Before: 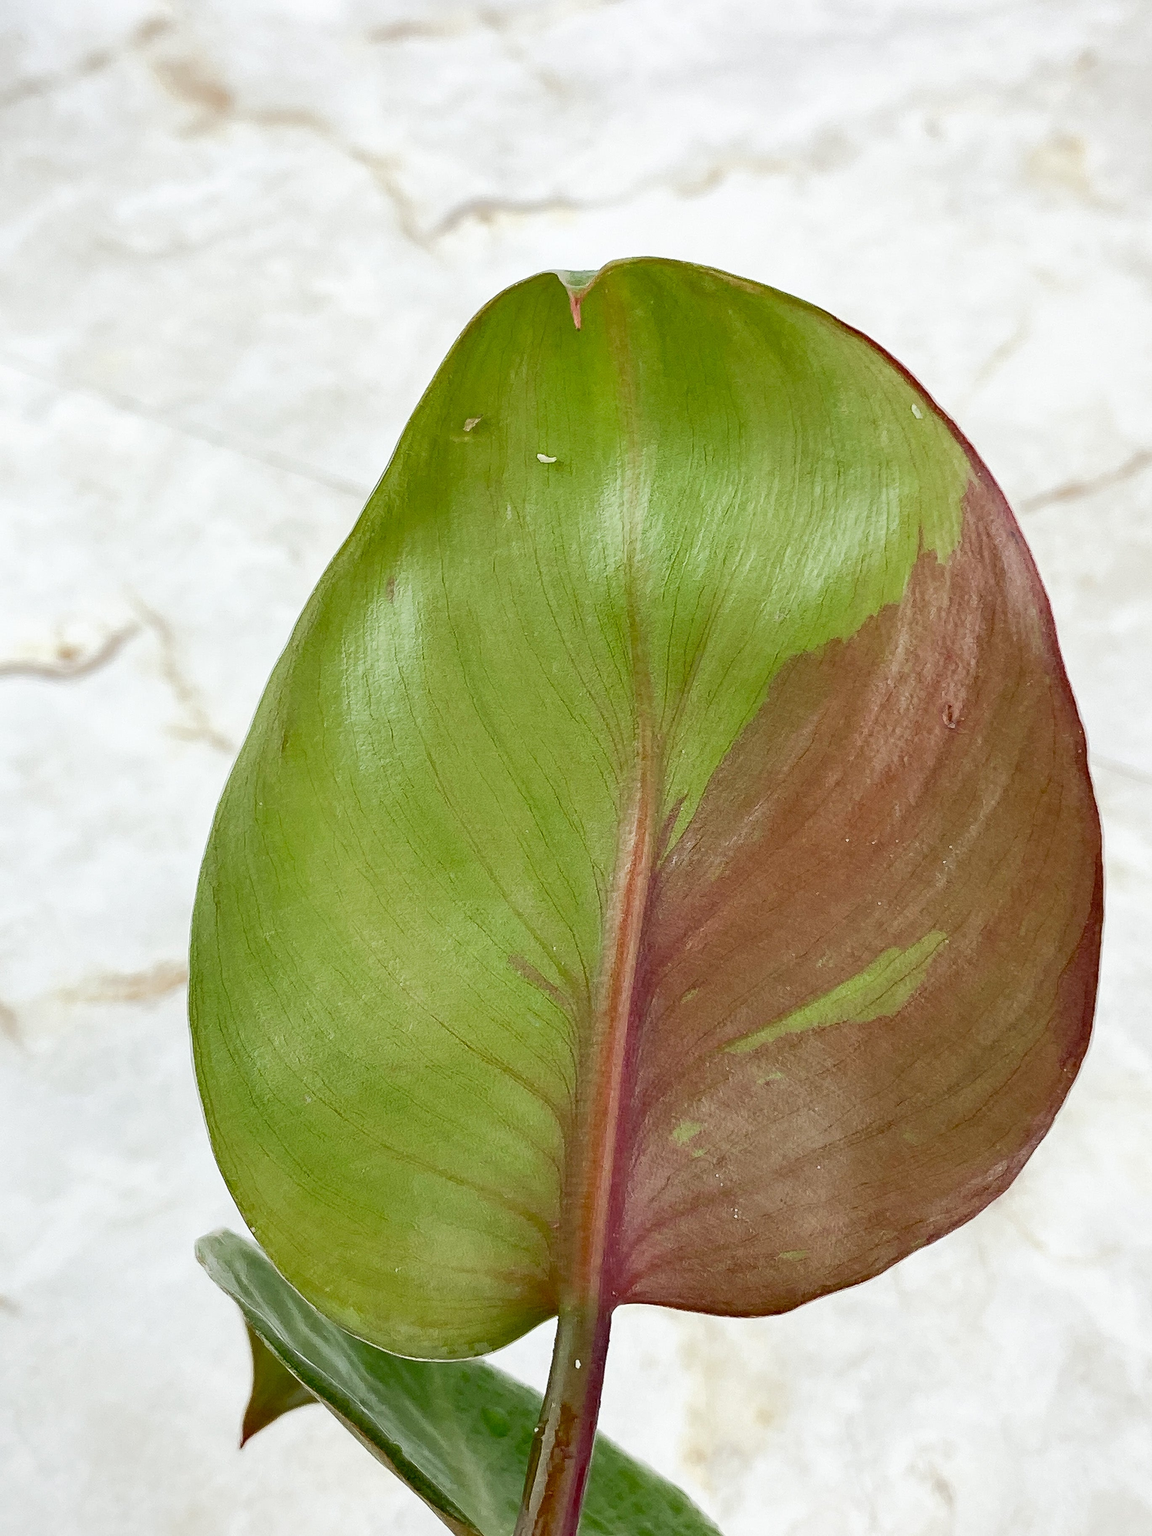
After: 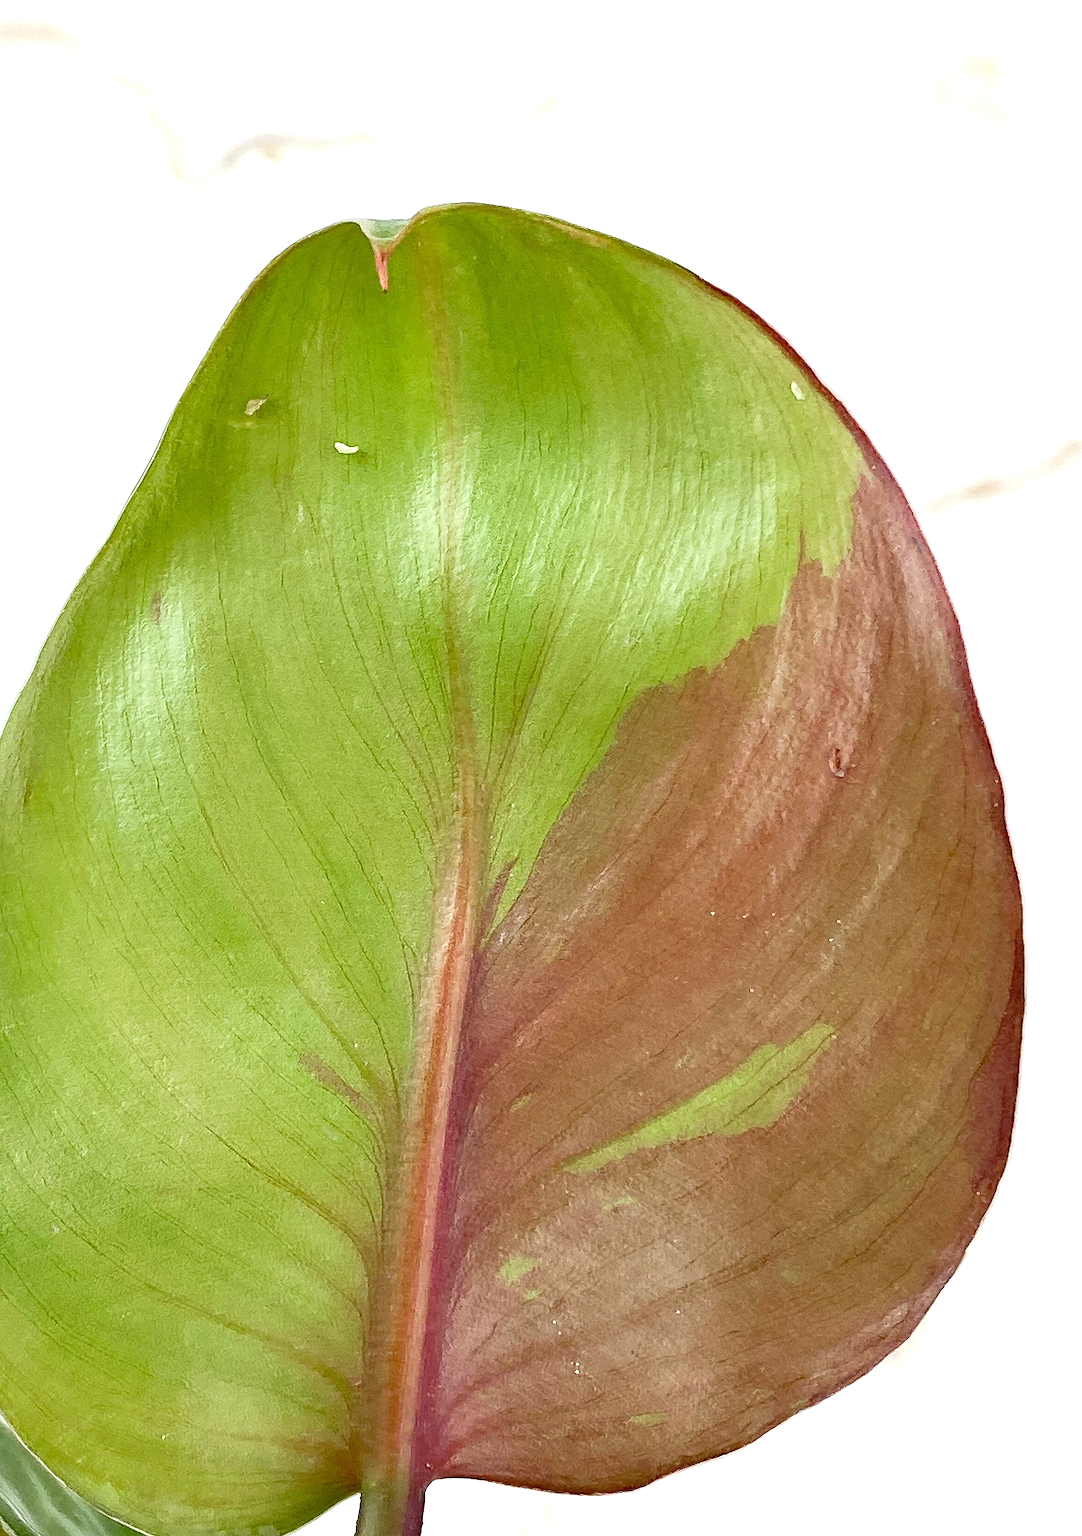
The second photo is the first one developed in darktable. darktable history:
crop: left 22.816%, top 5.925%, bottom 11.77%
exposure: exposure 0.609 EV, compensate exposure bias true, compensate highlight preservation false
